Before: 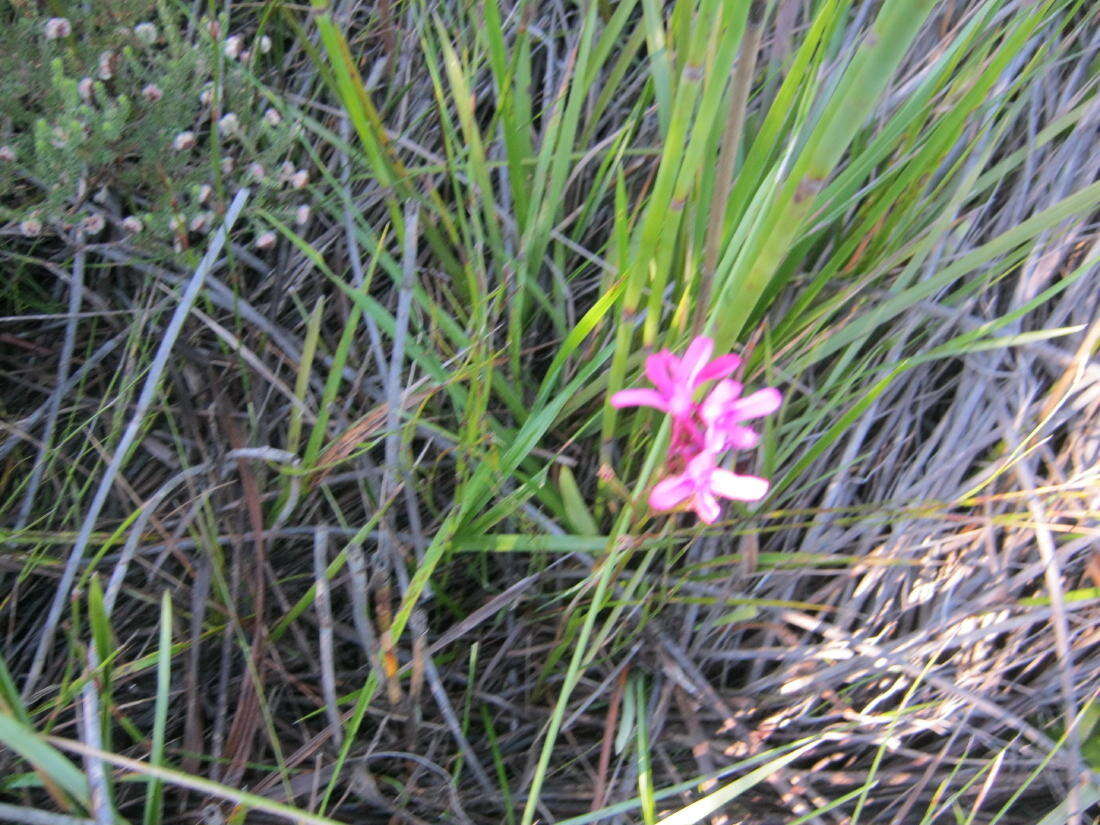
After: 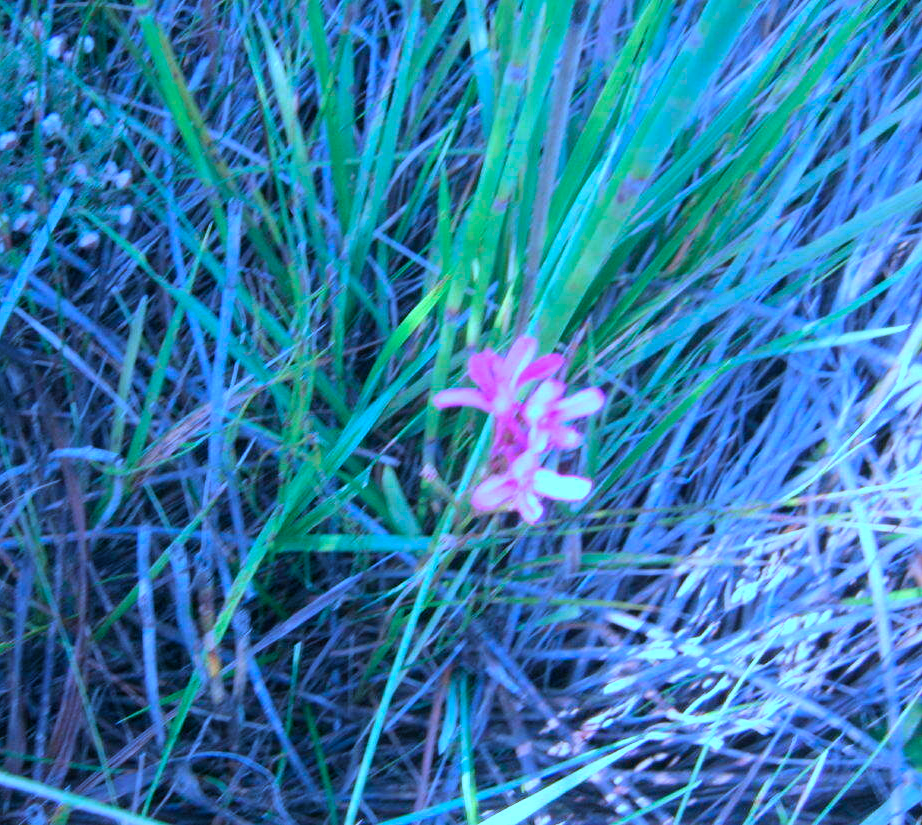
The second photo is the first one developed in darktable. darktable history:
crop: left 16.145%
color calibration: illuminant as shot in camera, x 0.462, y 0.419, temperature 2651.64 K
tone equalizer: on, module defaults
